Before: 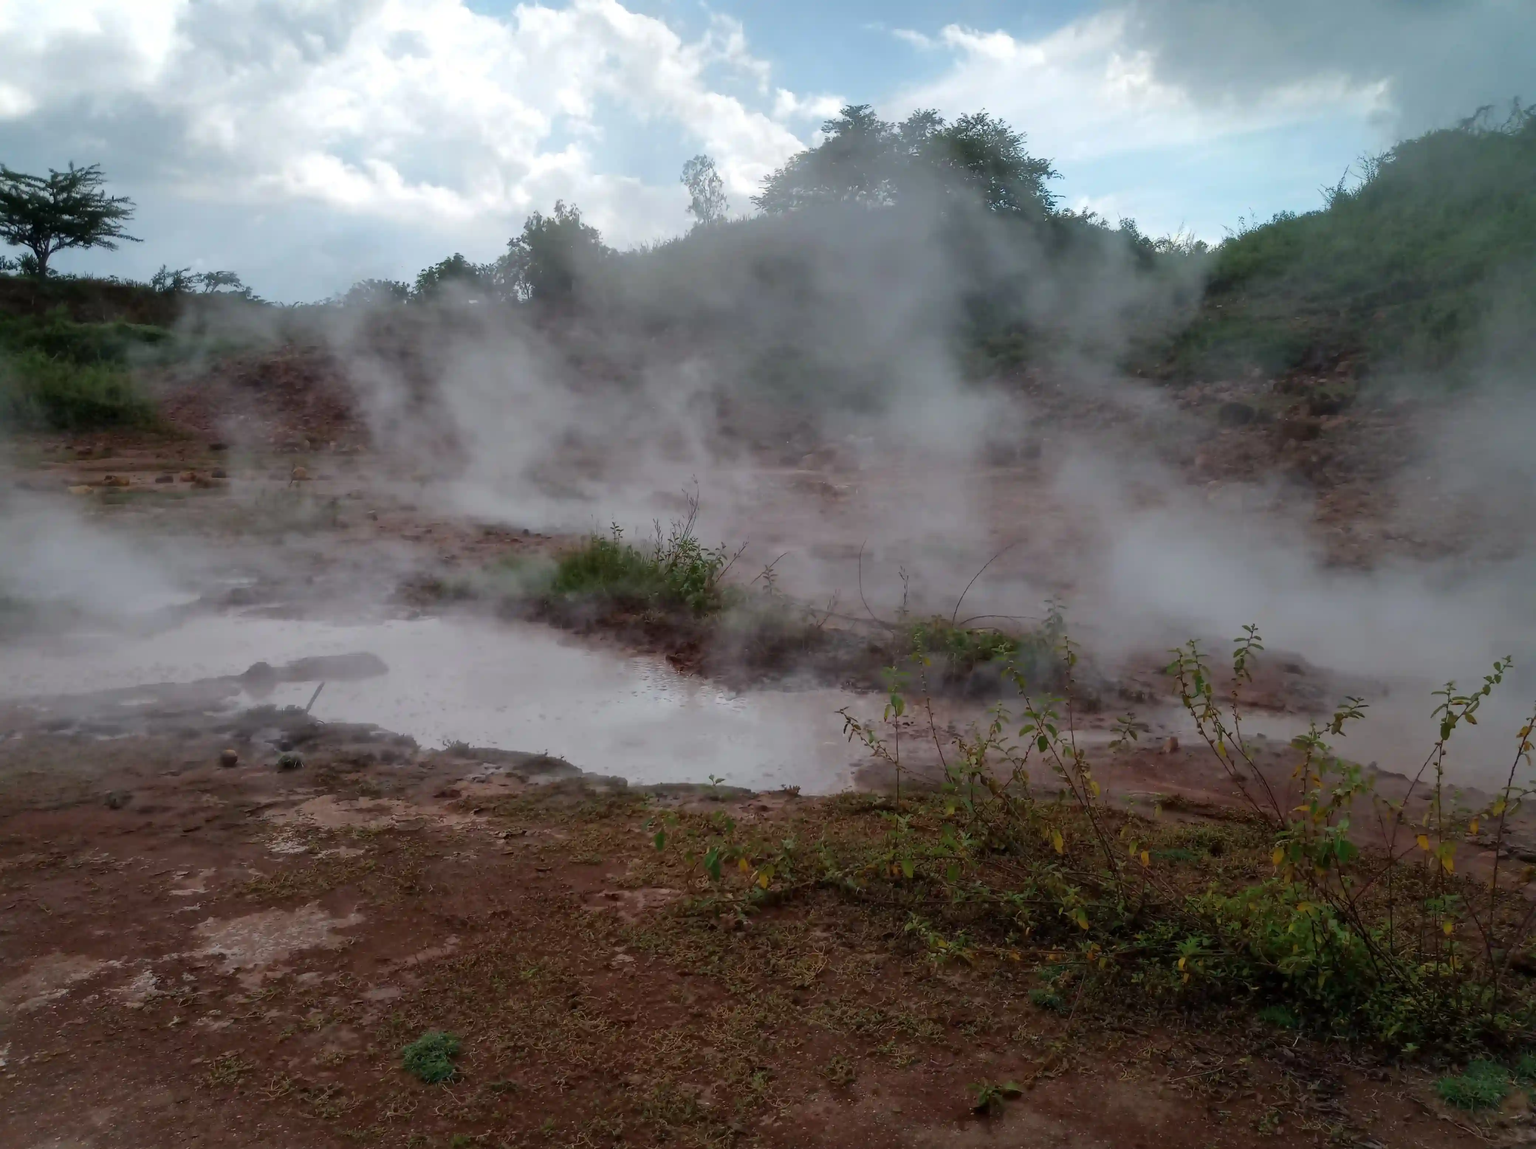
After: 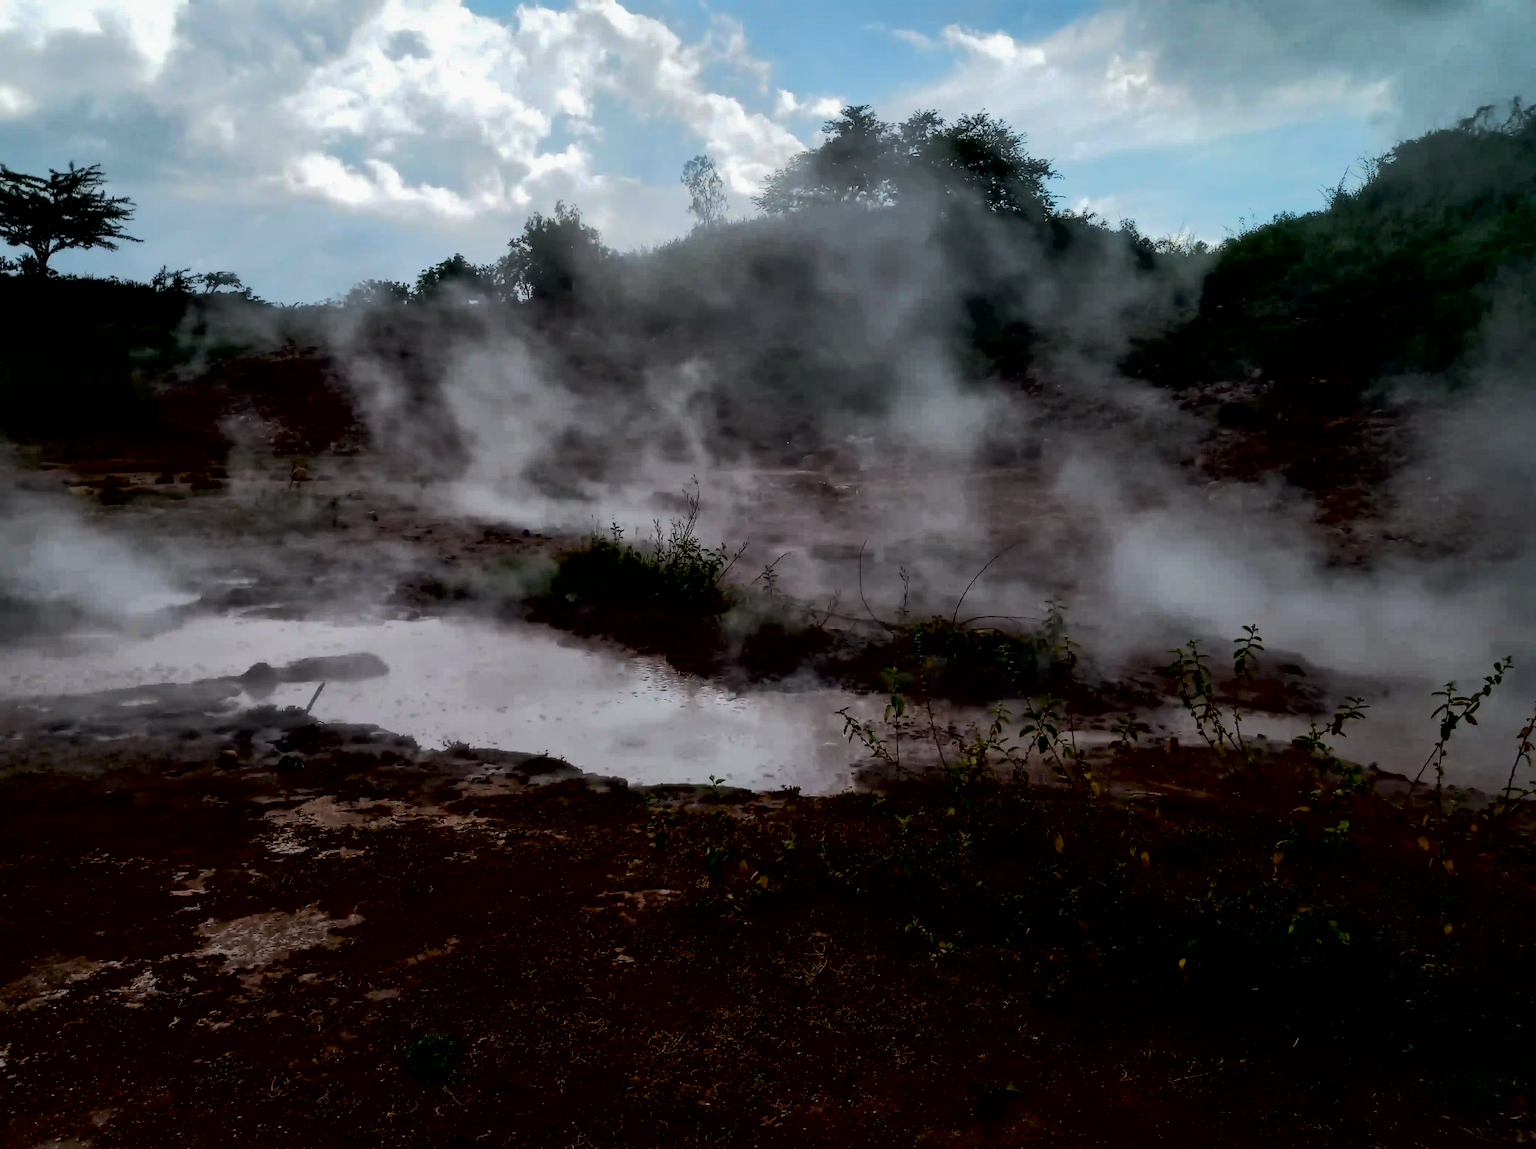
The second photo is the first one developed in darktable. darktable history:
exposure: black level correction 0.056, exposure -0.033 EV, compensate exposure bias true, compensate highlight preservation false
shadows and highlights: shadows 39.66, highlights -59.72
tone curve: curves: ch0 [(0, 0) (0.003, 0.002) (0.011, 0.004) (0.025, 0.005) (0.044, 0.009) (0.069, 0.013) (0.1, 0.017) (0.136, 0.036) (0.177, 0.066) (0.224, 0.102) (0.277, 0.143) (0.335, 0.197) (0.399, 0.268) (0.468, 0.389) (0.543, 0.549) (0.623, 0.714) (0.709, 0.801) (0.801, 0.854) (0.898, 0.9) (1, 1)], color space Lab, linked channels, preserve colors none
